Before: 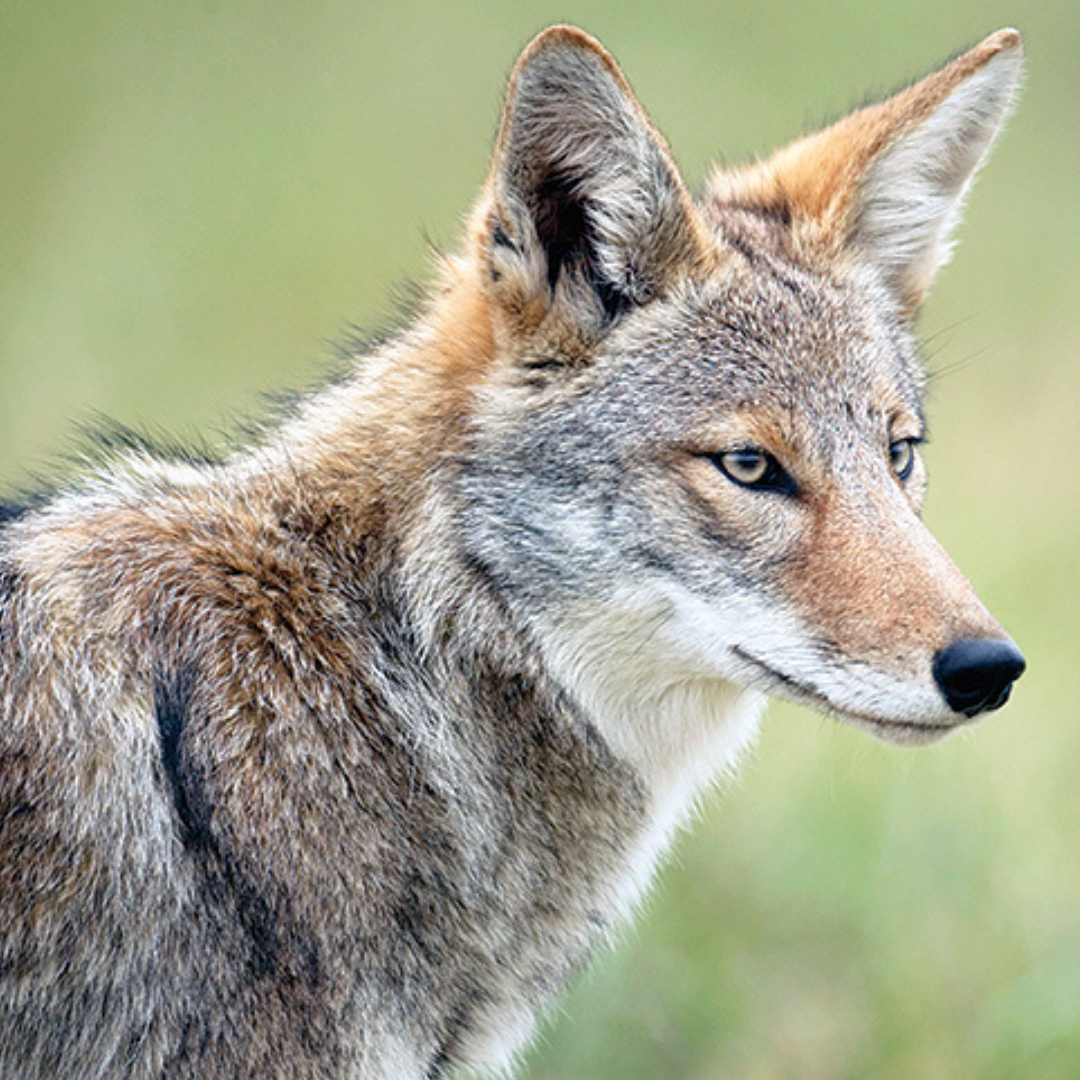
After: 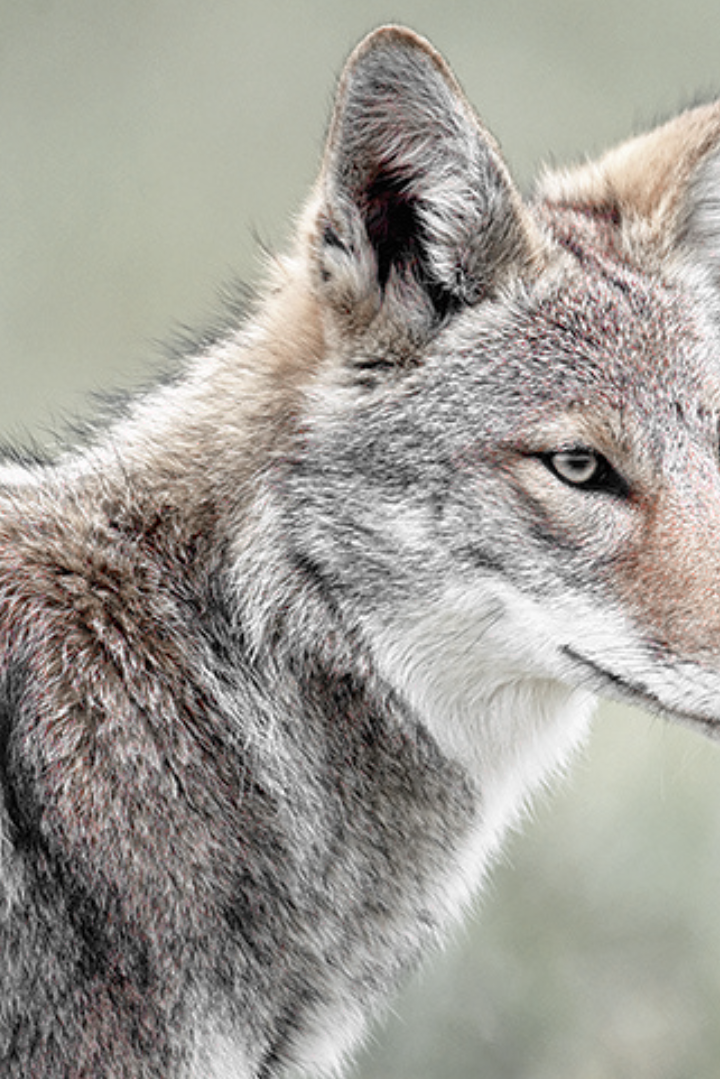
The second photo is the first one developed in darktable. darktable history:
crop and rotate: left 15.754%, right 17.579%
color zones: curves: ch1 [(0, 0.831) (0.08, 0.771) (0.157, 0.268) (0.241, 0.207) (0.562, -0.005) (0.714, -0.013) (0.876, 0.01) (1, 0.831)]
